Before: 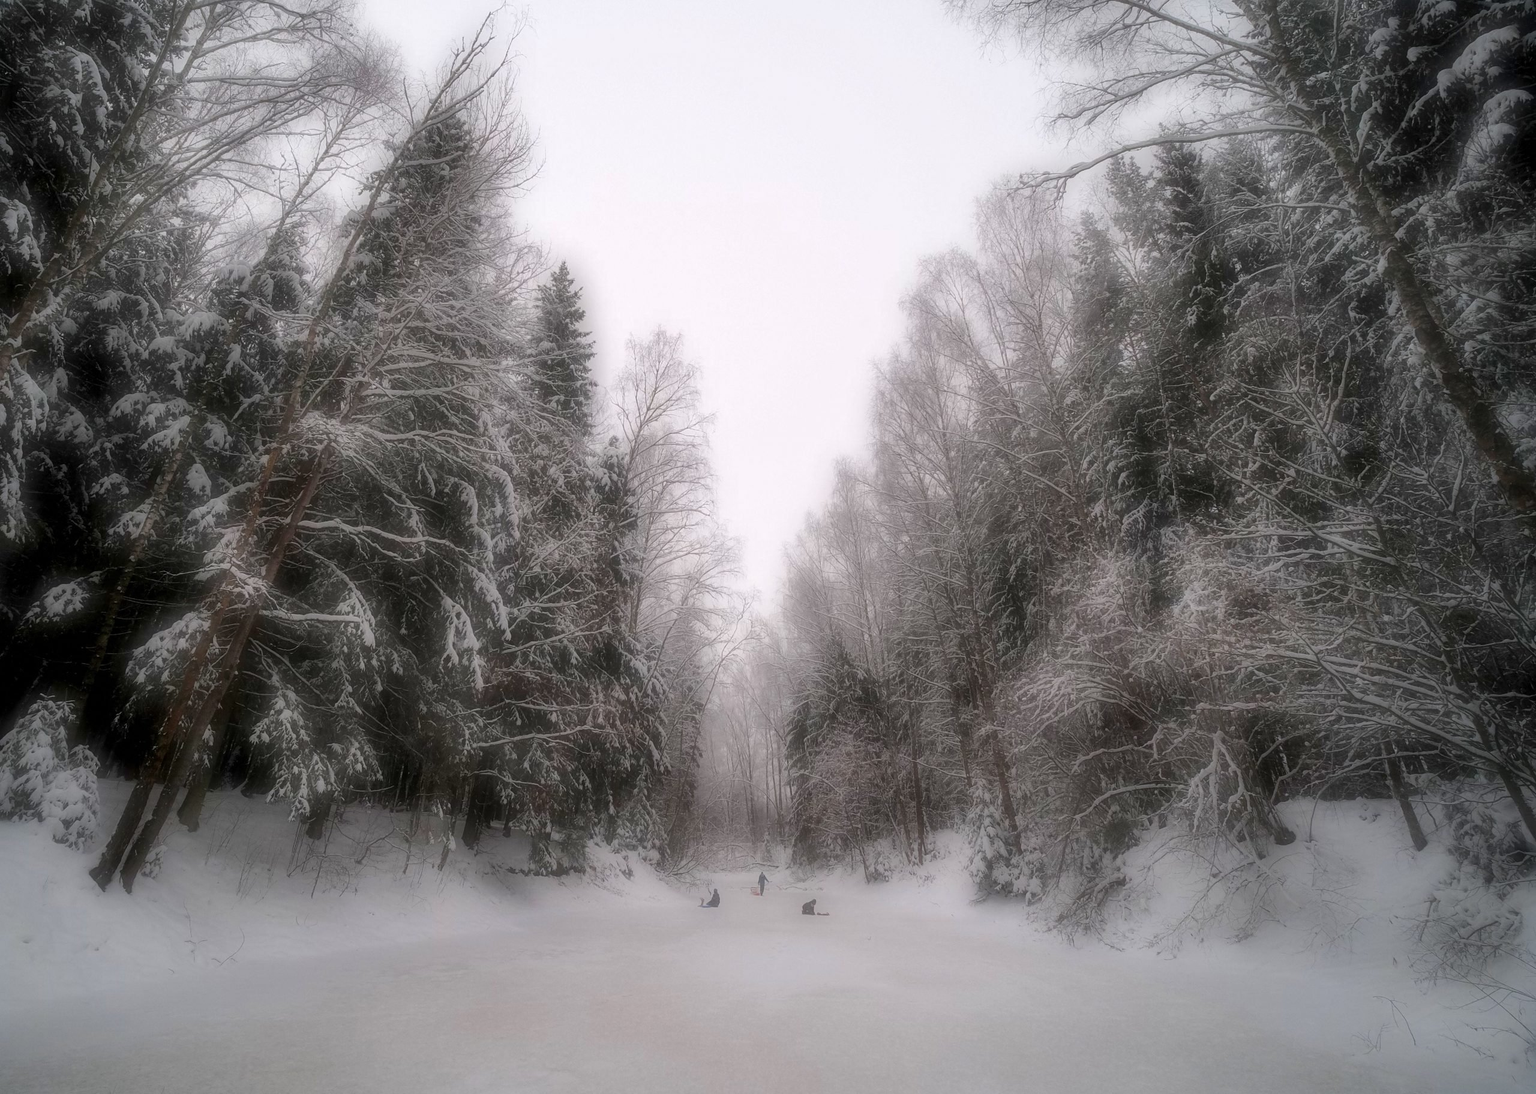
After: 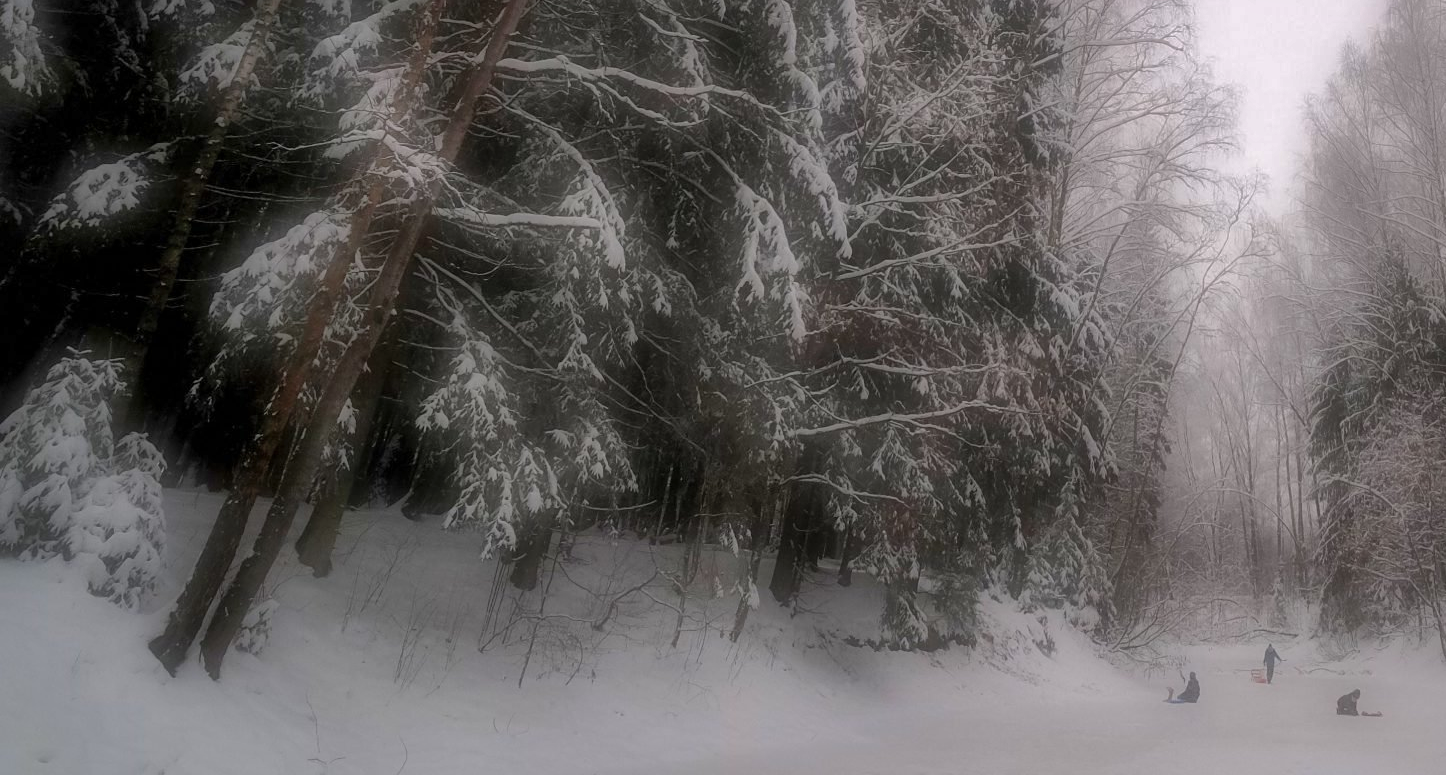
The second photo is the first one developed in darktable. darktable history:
crop: top 44.386%, right 43.494%, bottom 13.064%
shadows and highlights: shadows 39.25, highlights -59.94
